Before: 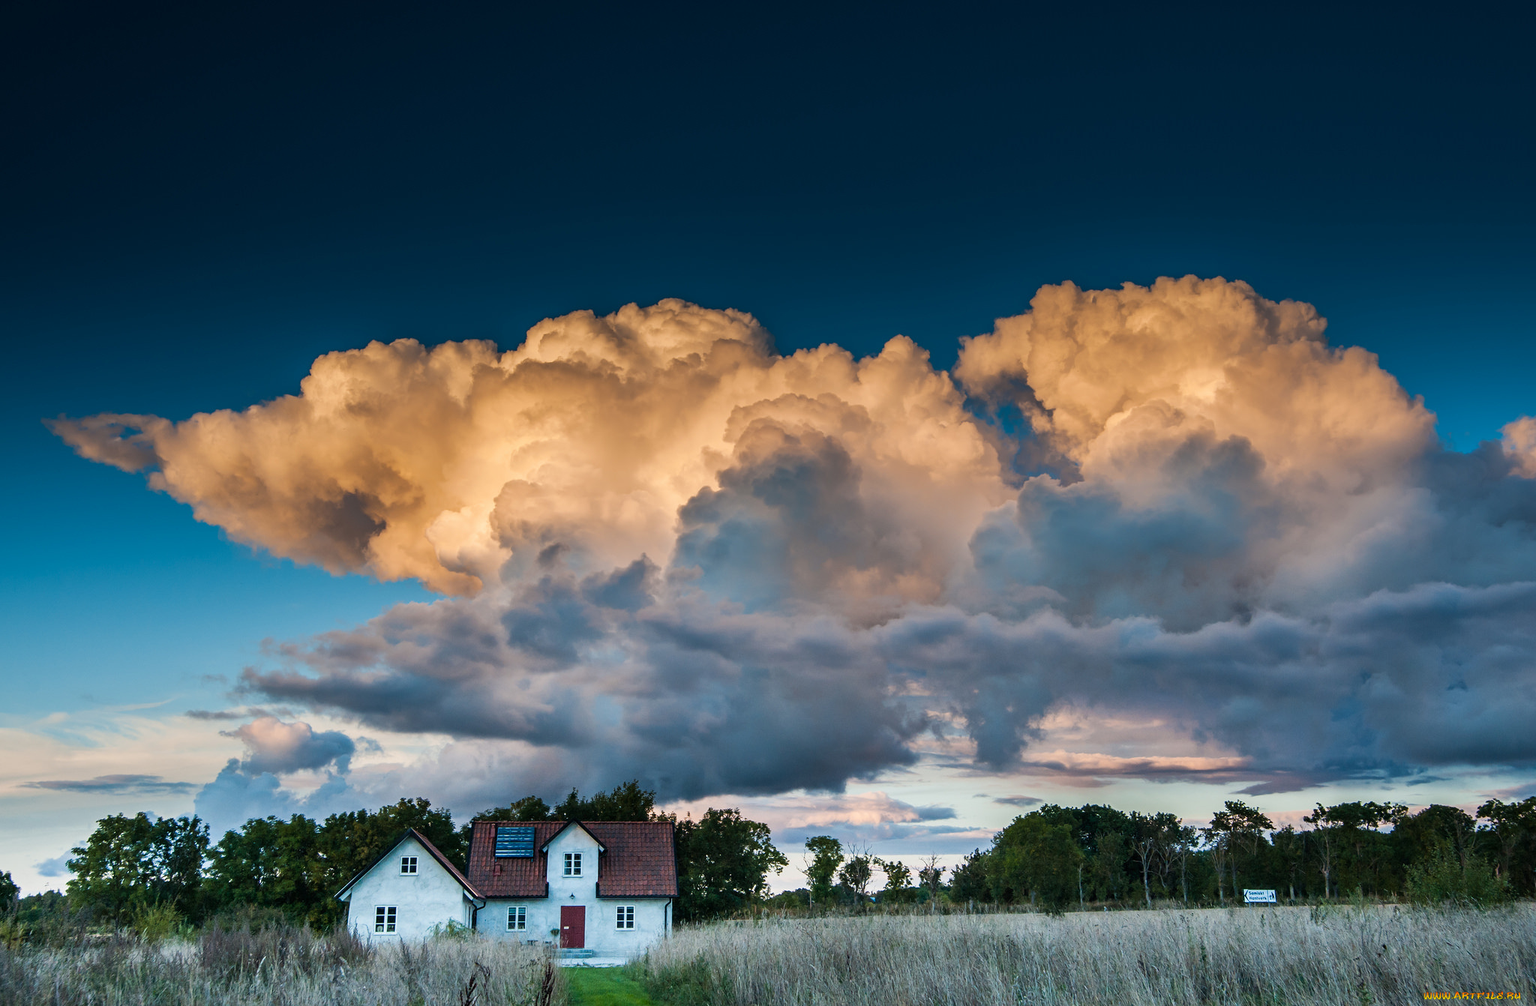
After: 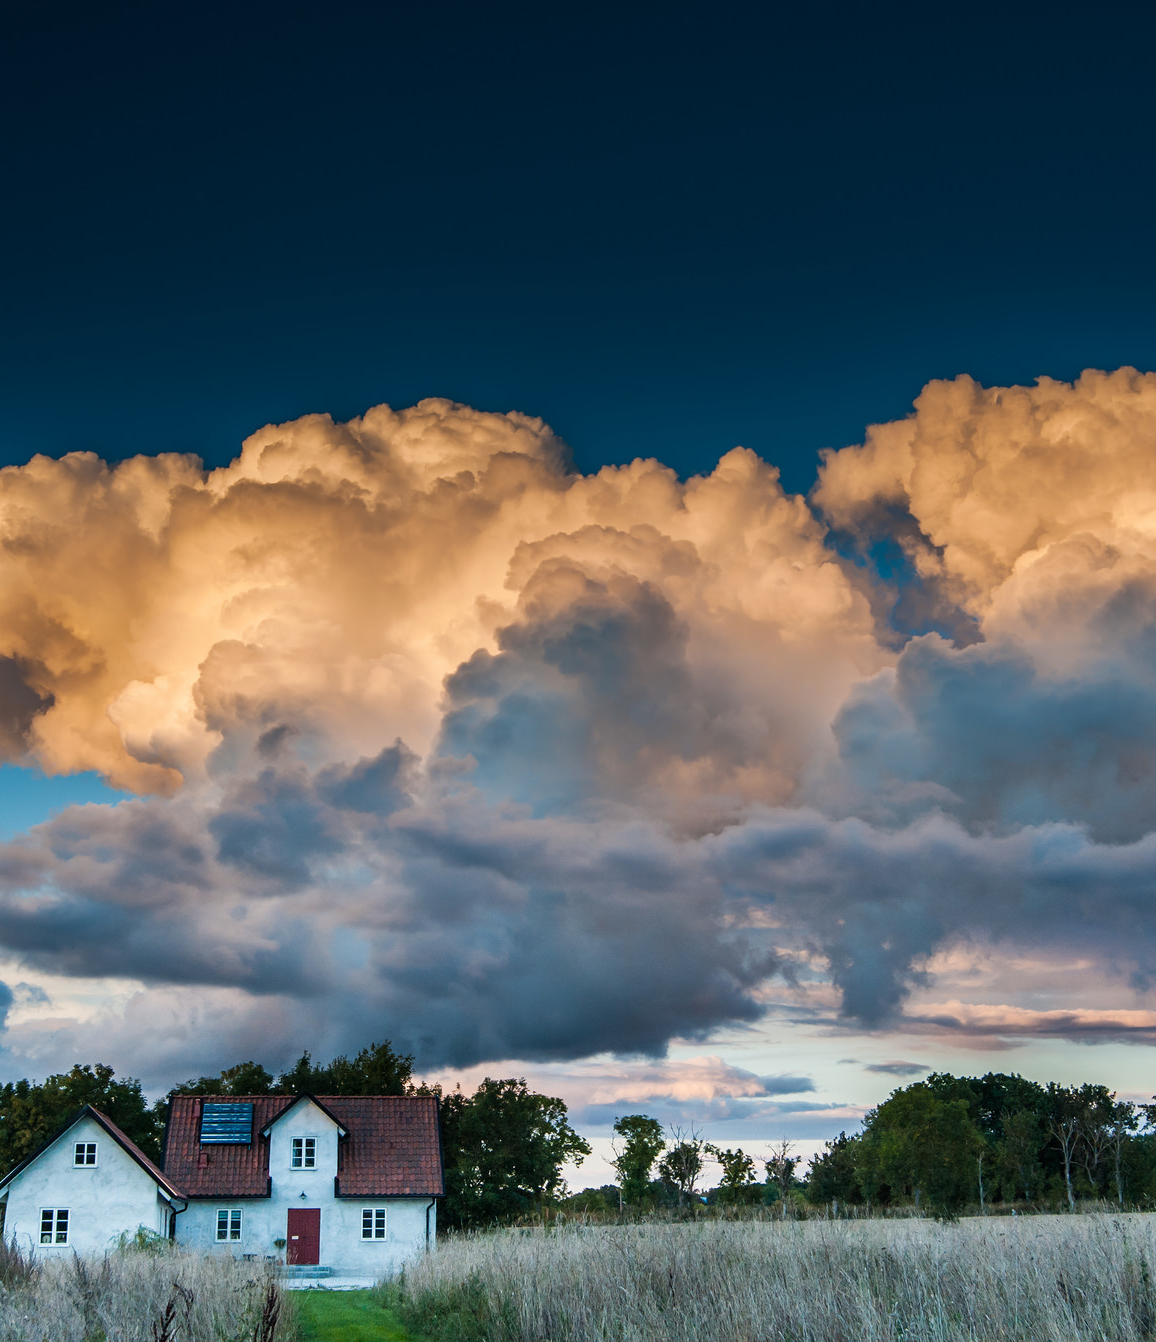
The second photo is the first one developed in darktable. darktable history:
crop and rotate: left 22.49%, right 21.043%
